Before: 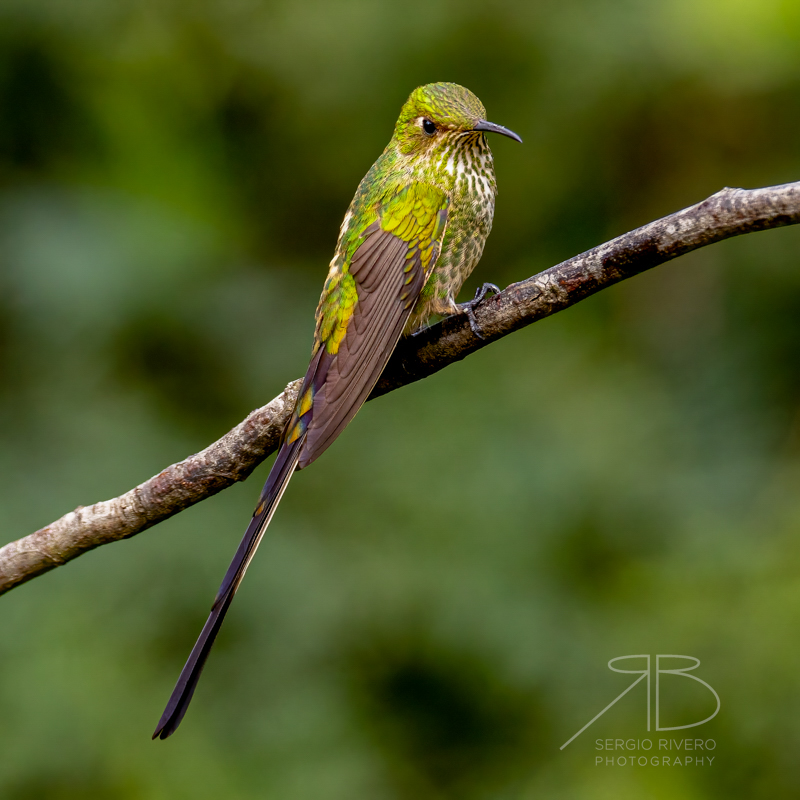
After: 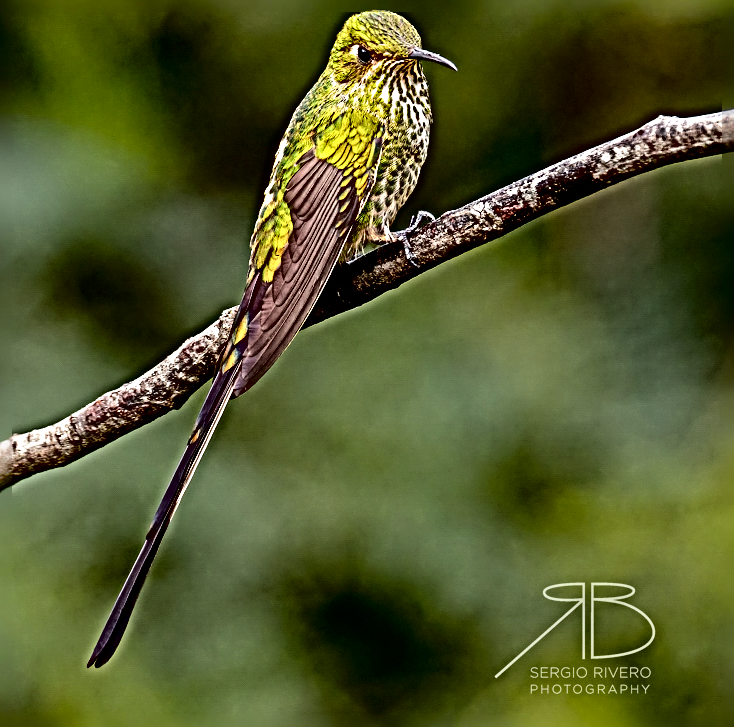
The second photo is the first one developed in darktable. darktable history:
crop and rotate: left 8.211%, top 9.061%
shadows and highlights: shadows -28.67, highlights 29.87
sharpen: radius 6.281, amount 1.785, threshold 0.178
tone curve: curves: ch0 [(0.003, 0) (0.066, 0.017) (0.163, 0.09) (0.264, 0.238) (0.395, 0.421) (0.517, 0.575) (0.633, 0.687) (0.791, 0.814) (1, 1)]; ch1 [(0, 0) (0.149, 0.17) (0.327, 0.339) (0.39, 0.403) (0.456, 0.463) (0.501, 0.502) (0.512, 0.507) (0.53, 0.533) (0.575, 0.592) (0.671, 0.655) (0.729, 0.679) (1, 1)]; ch2 [(0, 0) (0.337, 0.382) (0.464, 0.47) (0.501, 0.502) (0.527, 0.532) (0.563, 0.555) (0.615, 0.61) (0.663, 0.68) (1, 1)], color space Lab, independent channels, preserve colors none
